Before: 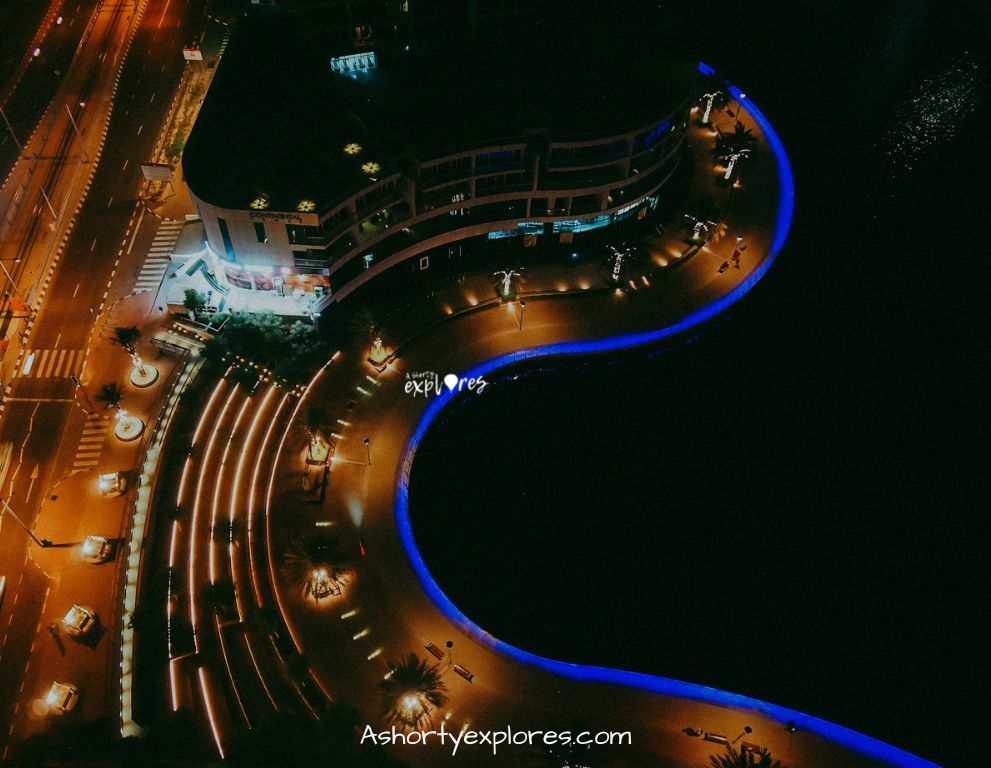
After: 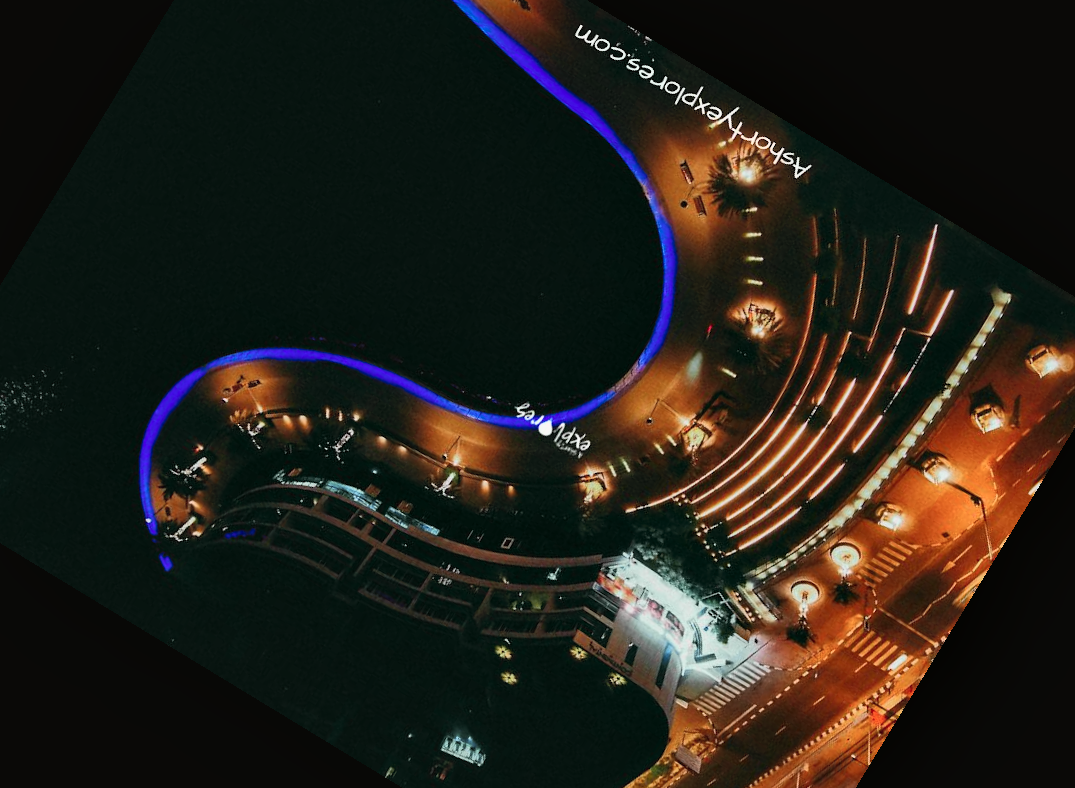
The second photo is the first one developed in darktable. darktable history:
tone curve: curves: ch0 [(0, 0.026) (0.172, 0.194) (0.398, 0.437) (0.469, 0.544) (0.612, 0.741) (0.845, 0.926) (1, 0.968)]; ch1 [(0, 0) (0.437, 0.453) (0.472, 0.467) (0.502, 0.502) (0.531, 0.537) (0.574, 0.583) (0.617, 0.64) (0.699, 0.749) (0.859, 0.919) (1, 1)]; ch2 [(0, 0) (0.33, 0.301) (0.421, 0.443) (0.476, 0.502) (0.511, 0.504) (0.553, 0.55) (0.595, 0.586) (0.664, 0.664) (1, 1)], color space Lab, independent channels, preserve colors none
tone equalizer: on, module defaults
crop and rotate: angle 148.68°, left 9.111%, top 15.603%, right 4.588%, bottom 17.041%
local contrast: mode bilateral grid, contrast 20, coarseness 50, detail 130%, midtone range 0.2
